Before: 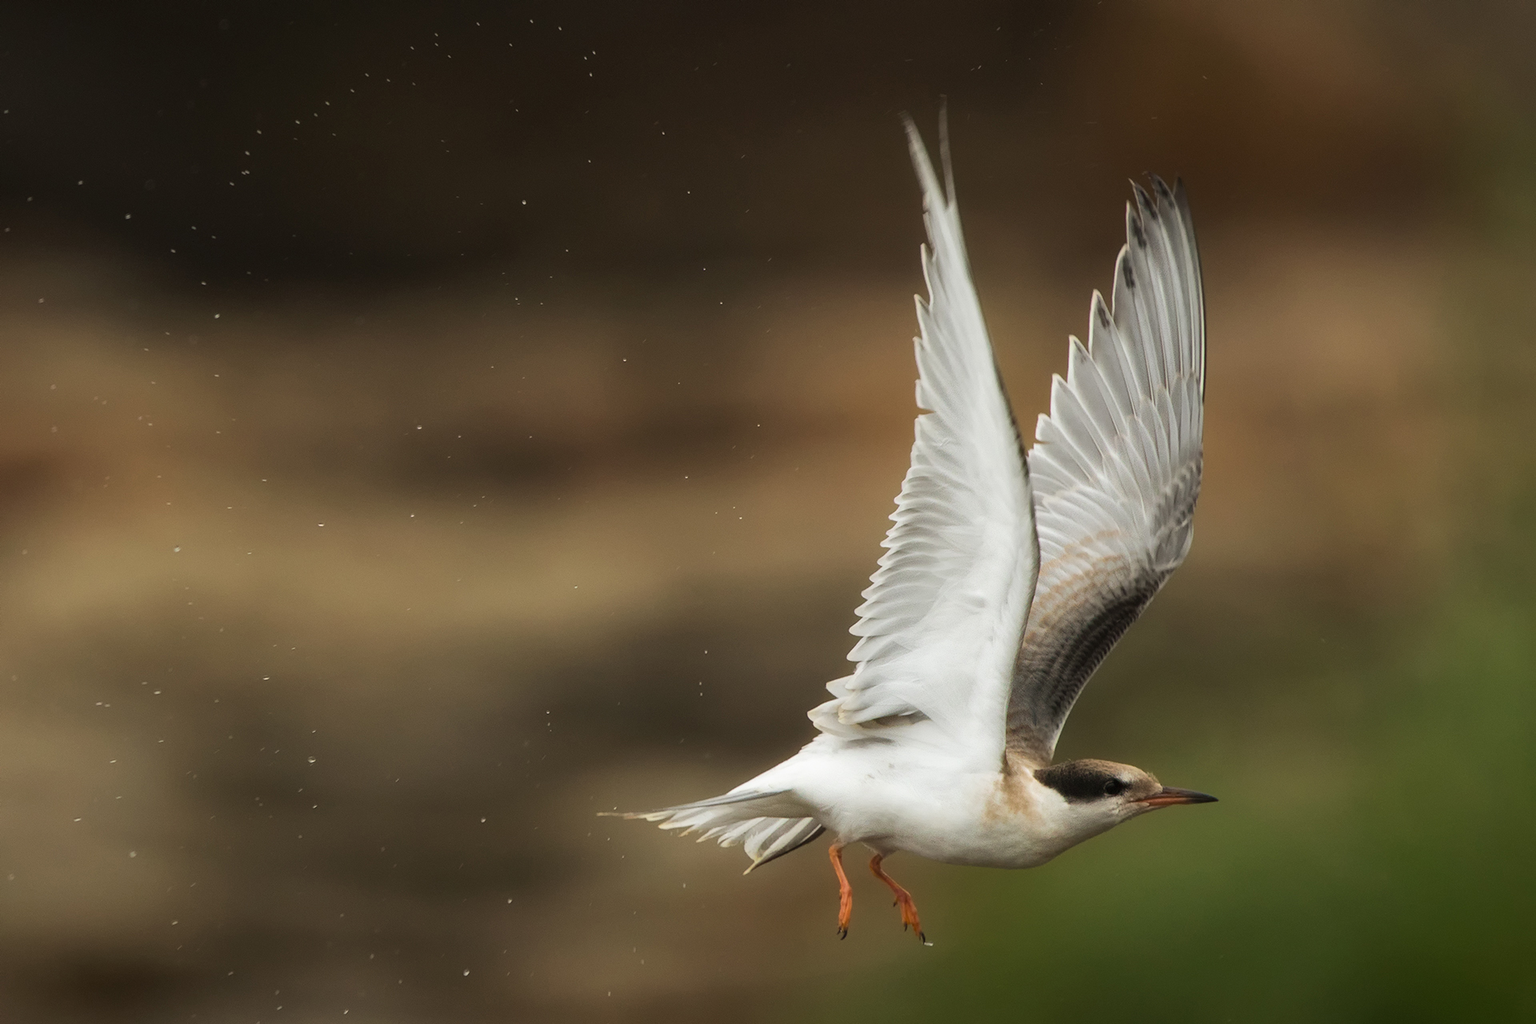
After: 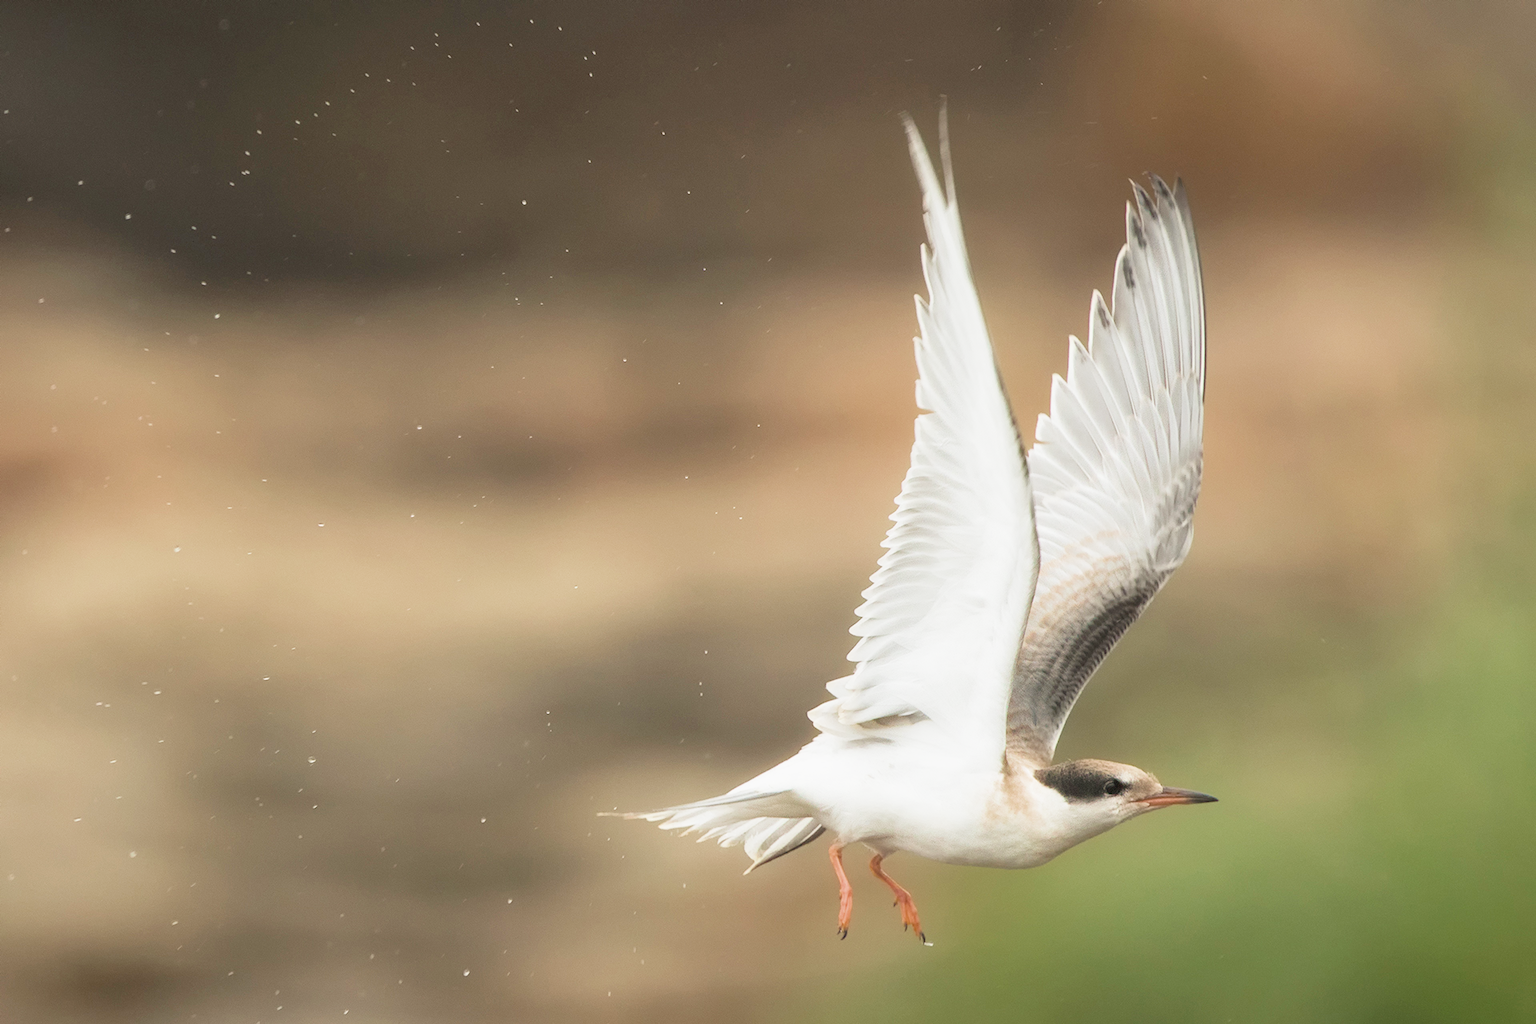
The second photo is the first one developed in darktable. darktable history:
filmic rgb: middle gray luminance 4.29%, black relative exposure -13 EV, white relative exposure 5 EV, threshold 6 EV, target black luminance 0%, hardness 5.19, latitude 59.69%, contrast 0.767, highlights saturation mix 5%, shadows ↔ highlights balance 25.95%, add noise in highlights 0, color science v3 (2019), use custom middle-gray values true, iterations of high-quality reconstruction 0, contrast in highlights soft, enable highlight reconstruction true
color correction: saturation 0.8
